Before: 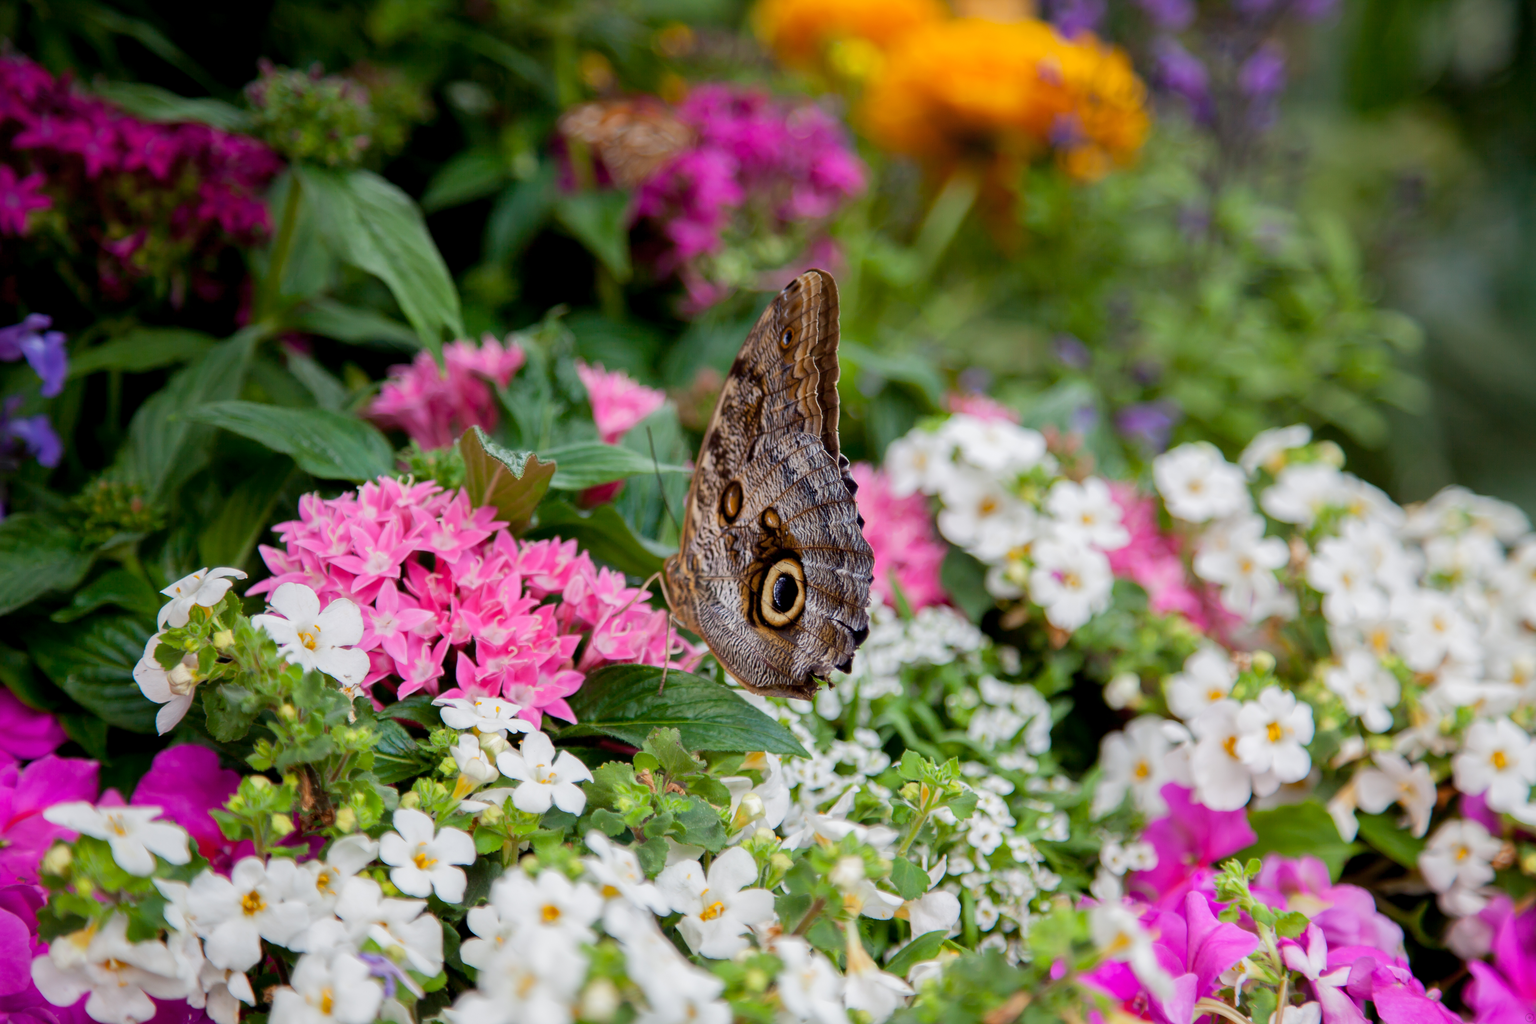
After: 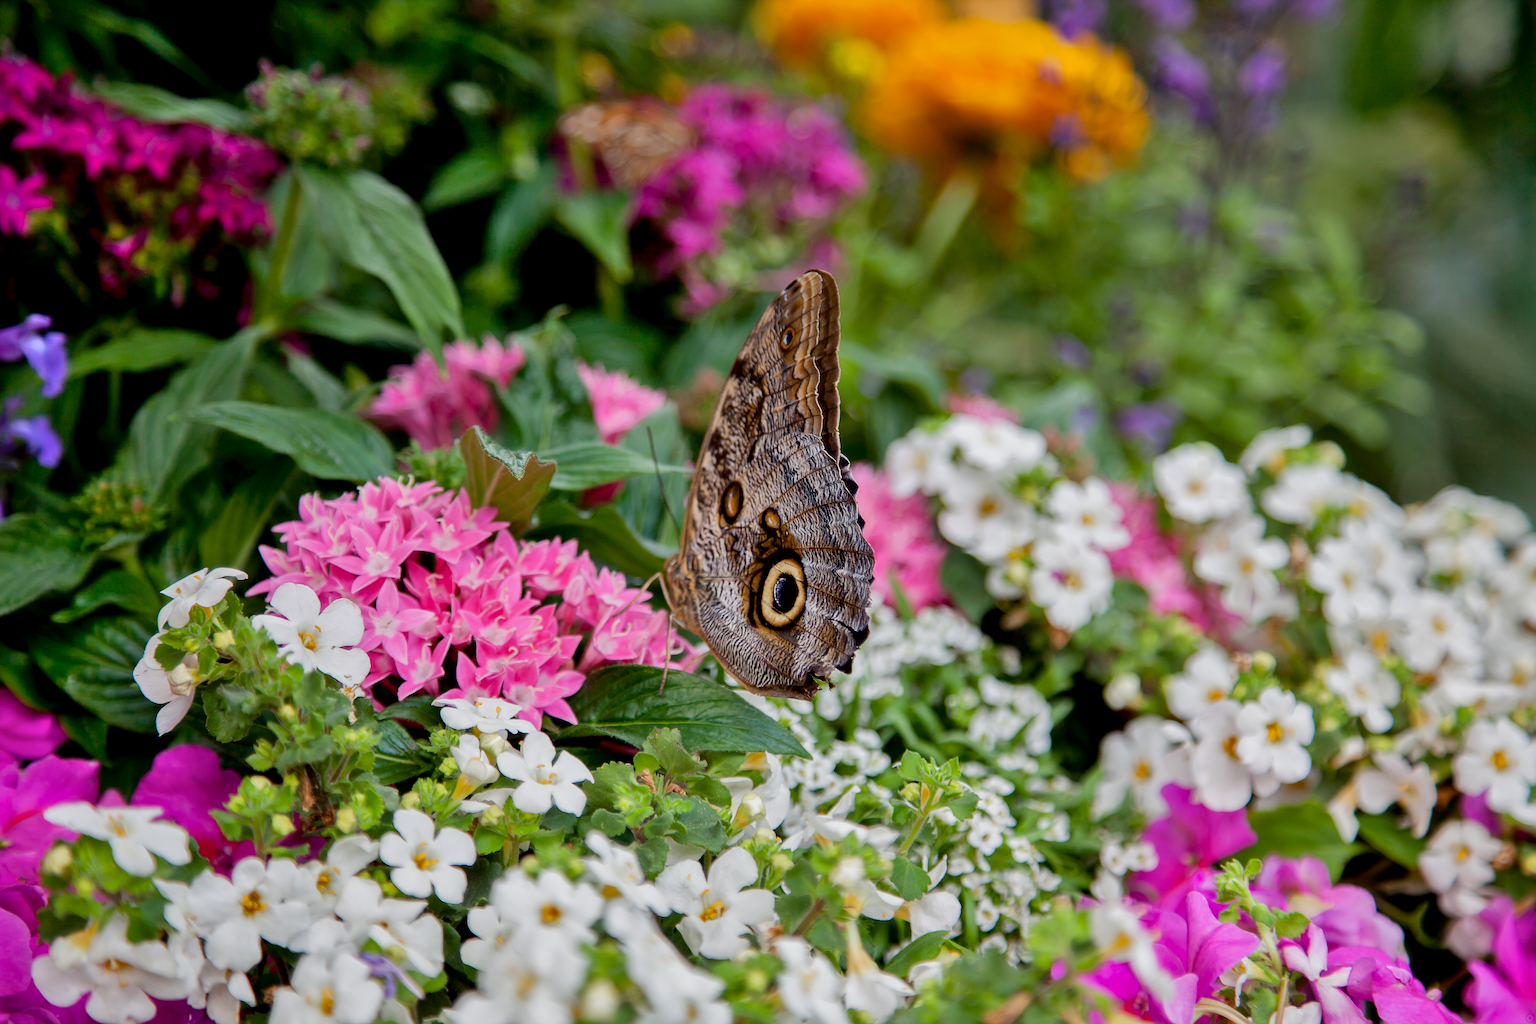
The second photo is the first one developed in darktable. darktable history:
local contrast: mode bilateral grid, contrast 100, coarseness 100, detail 108%, midtone range 0.2
exposure: black level correction 0.002, exposure -0.1 EV, compensate highlight preservation false
sharpen: on, module defaults
shadows and highlights: low approximation 0.01, soften with gaussian
